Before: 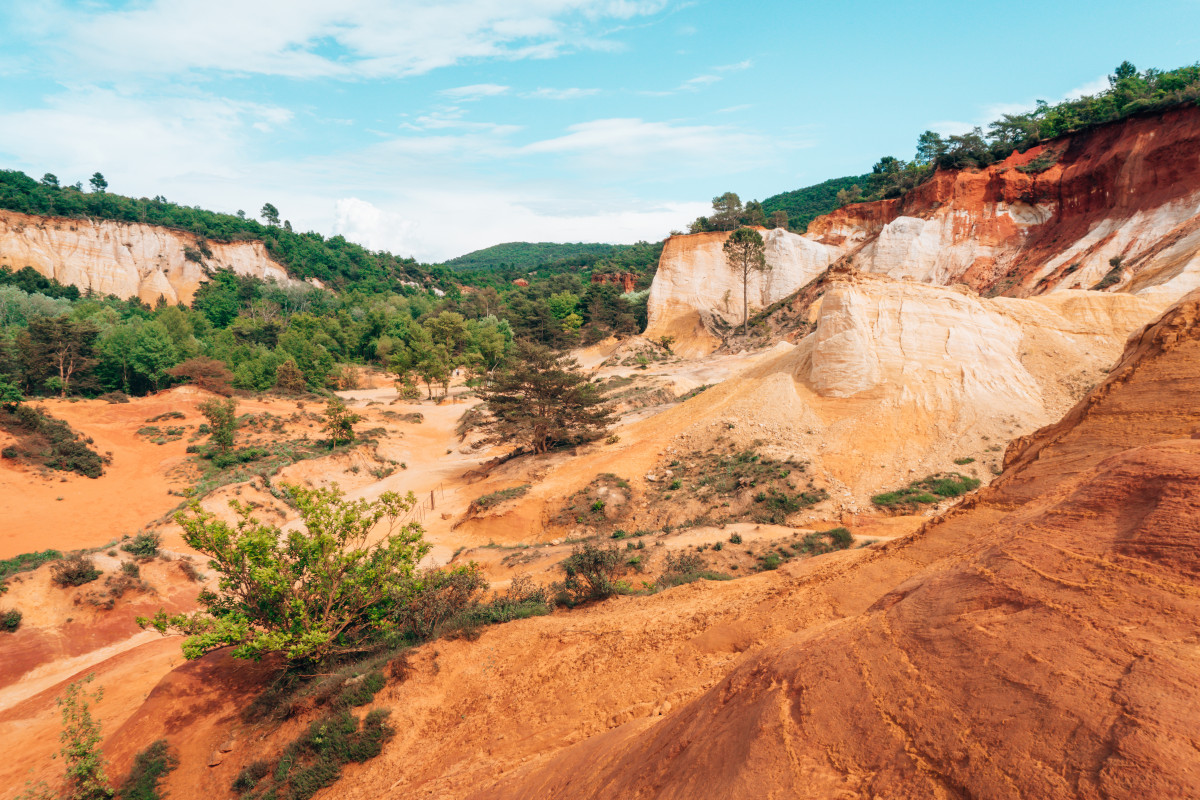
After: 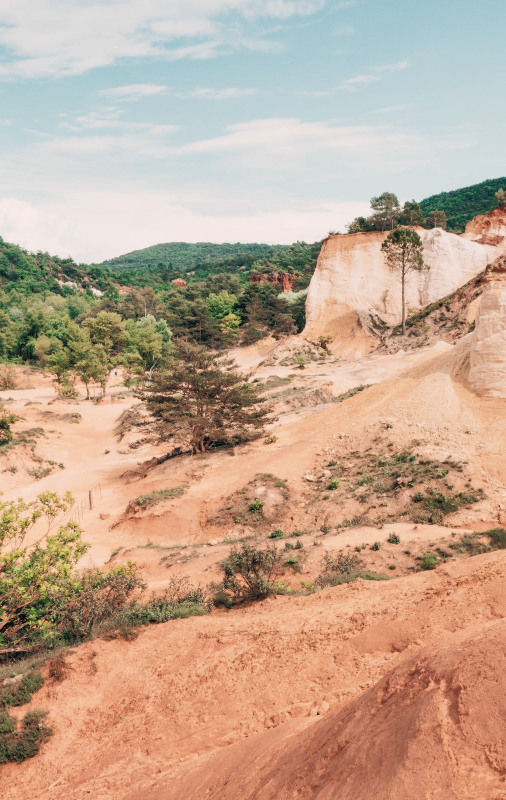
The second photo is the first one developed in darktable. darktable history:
filmic rgb: black relative exposure -7.65 EV, white relative exposure 4.56 EV, hardness 3.61
color correction: highlights a* 5.59, highlights b* 5.24, saturation 0.68
exposure: black level correction 0, exposure 1.1 EV, compensate highlight preservation false
shadows and highlights: radius 133.83, soften with gaussian
crop: left 28.583%, right 29.231%
